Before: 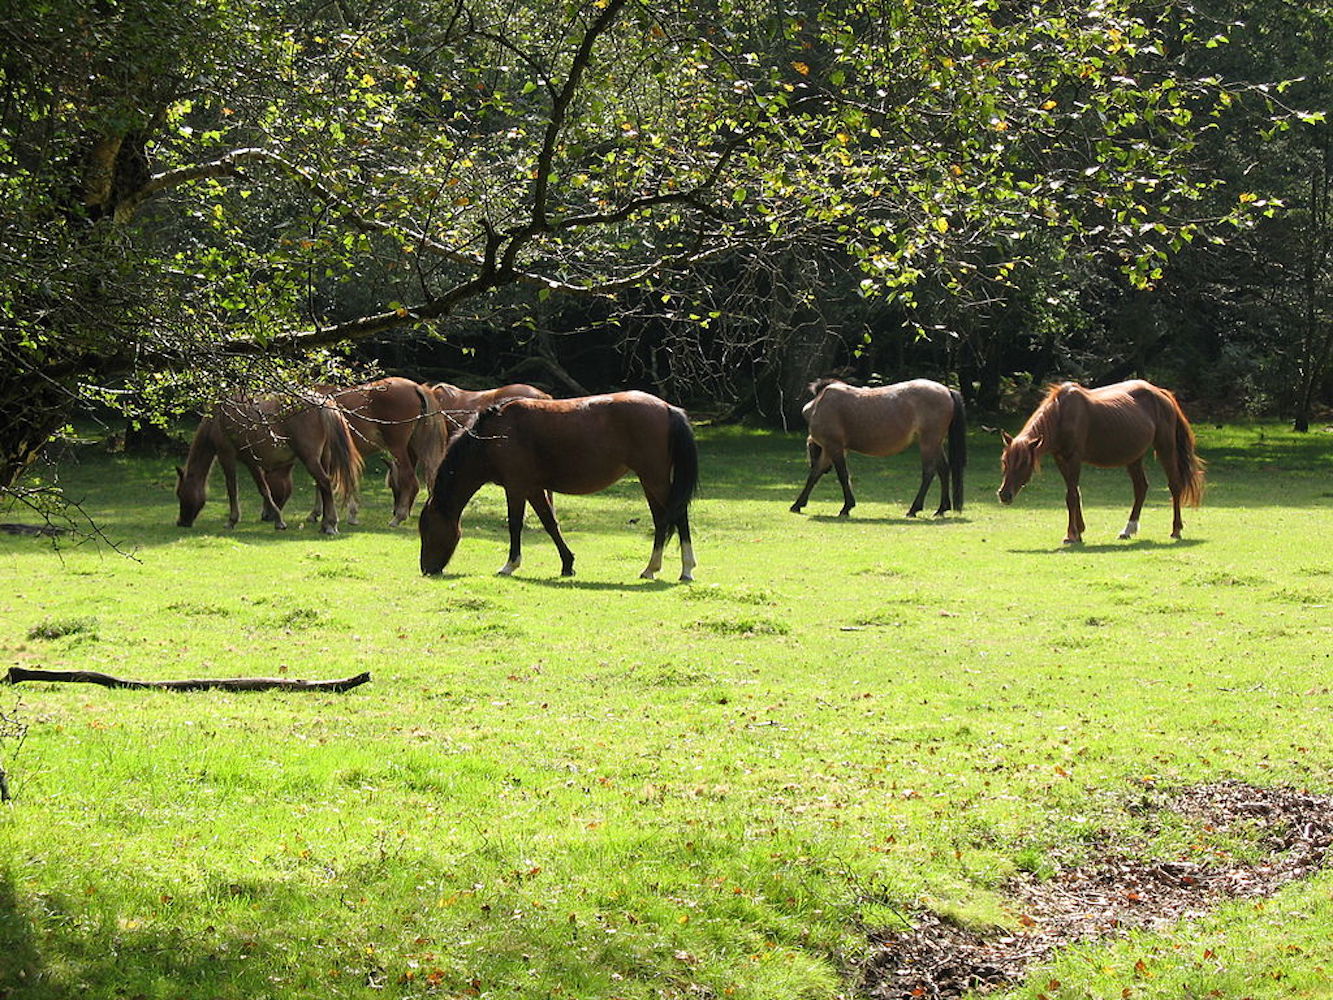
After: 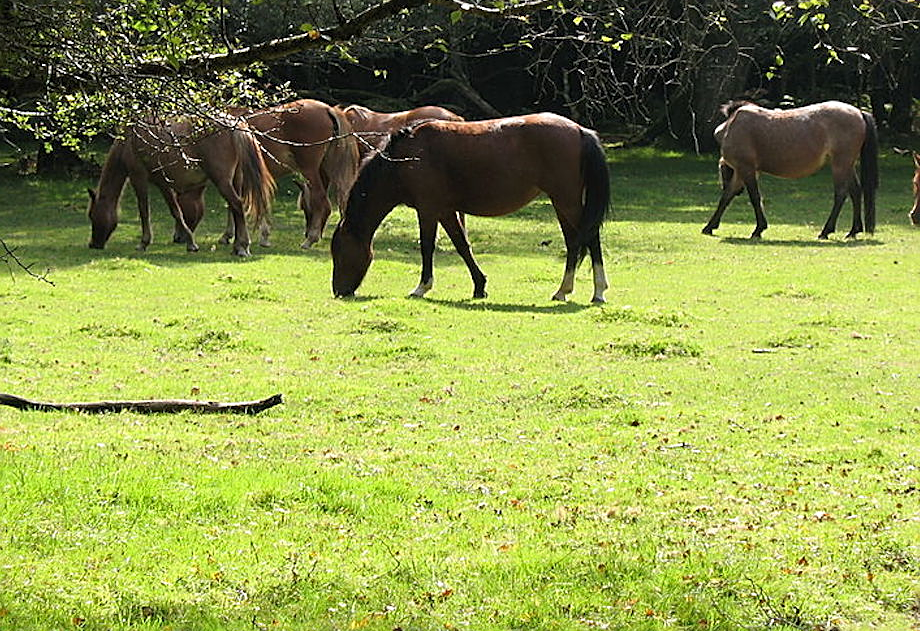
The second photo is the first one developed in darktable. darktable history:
sharpen: amount 0.497
crop: left 6.646%, top 27.843%, right 24.337%, bottom 9.034%
